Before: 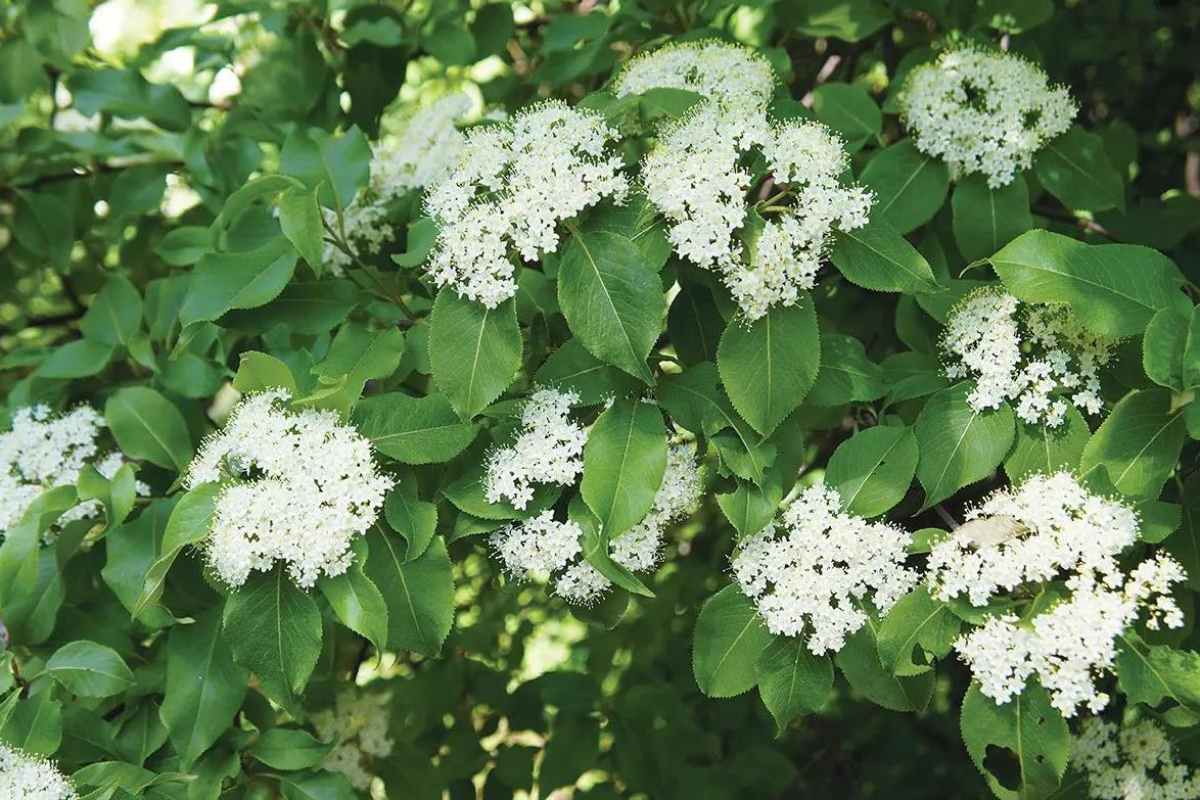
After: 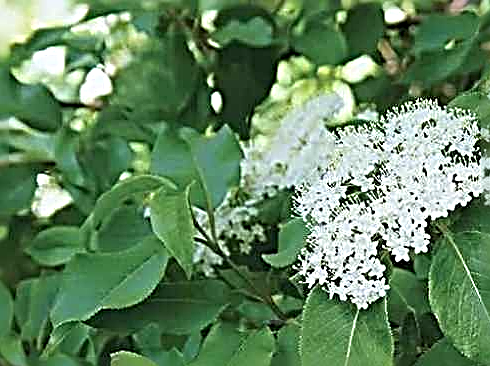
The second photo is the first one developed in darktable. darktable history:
crop and rotate: left 10.829%, top 0.05%, right 48.316%, bottom 54.129%
color calibration: illuminant as shot in camera, x 0.358, y 0.373, temperature 4628.91 K
sharpen: radius 3.204, amount 1.734
